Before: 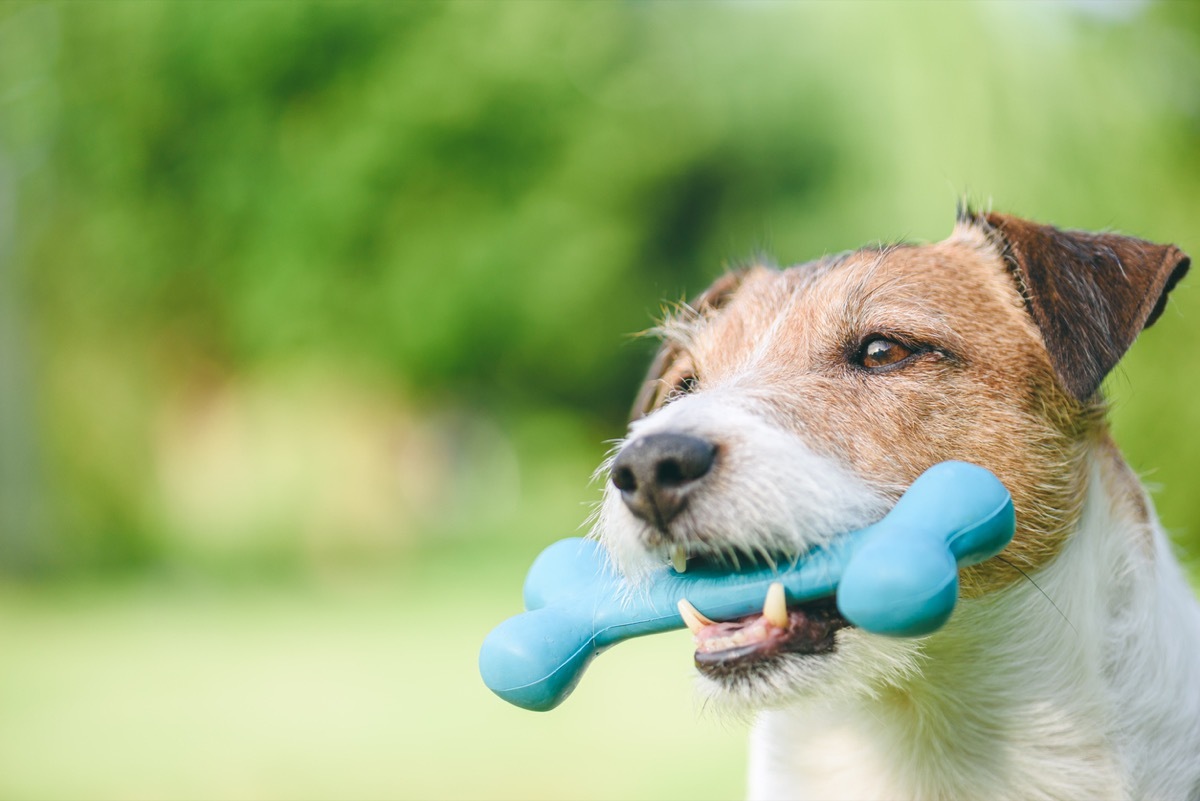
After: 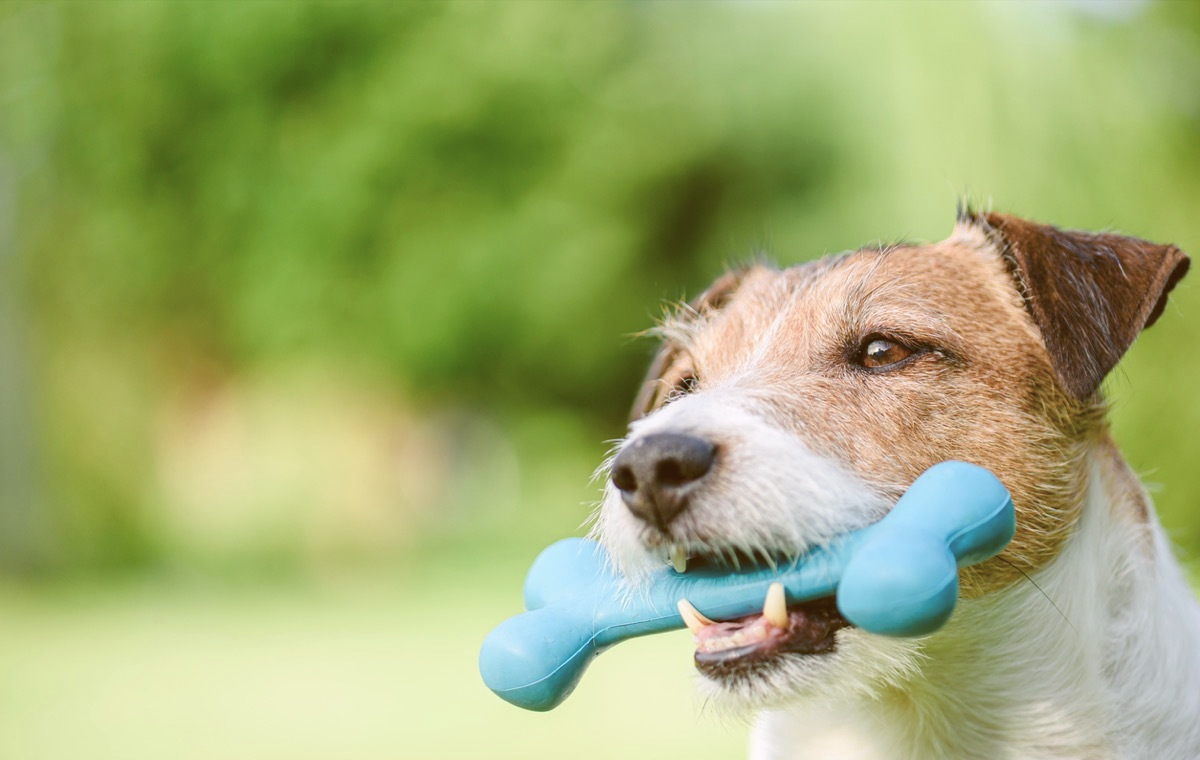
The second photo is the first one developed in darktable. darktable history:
crop and rotate: top 0.009%, bottom 5.086%
color balance rgb: global offset › chroma 0.392%, global offset › hue 33.34°, perceptual saturation grading › global saturation -31.584%, global vibrance 44.372%
sharpen: radius 5.278, amount 0.311, threshold 26.648
